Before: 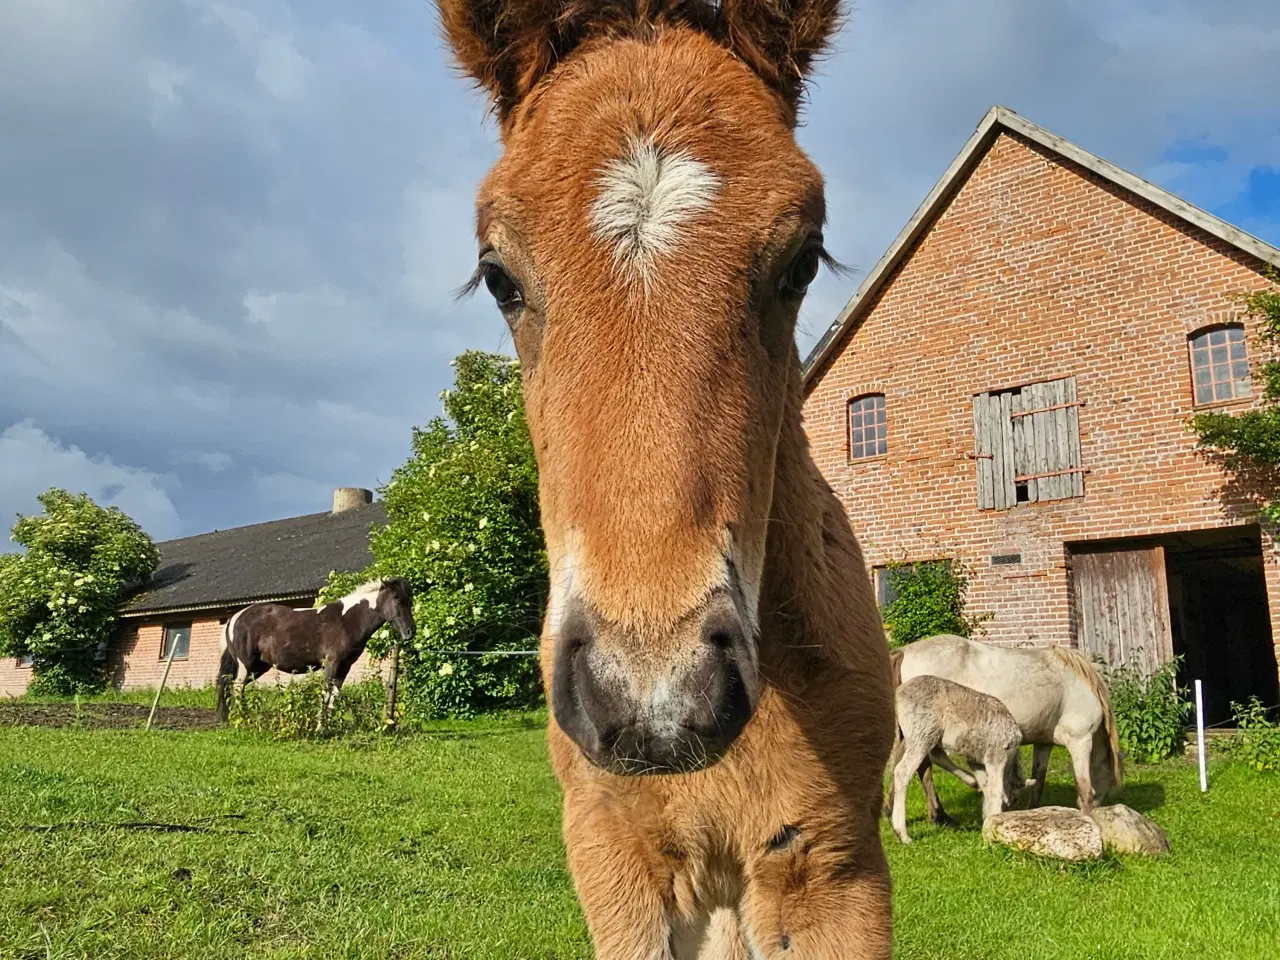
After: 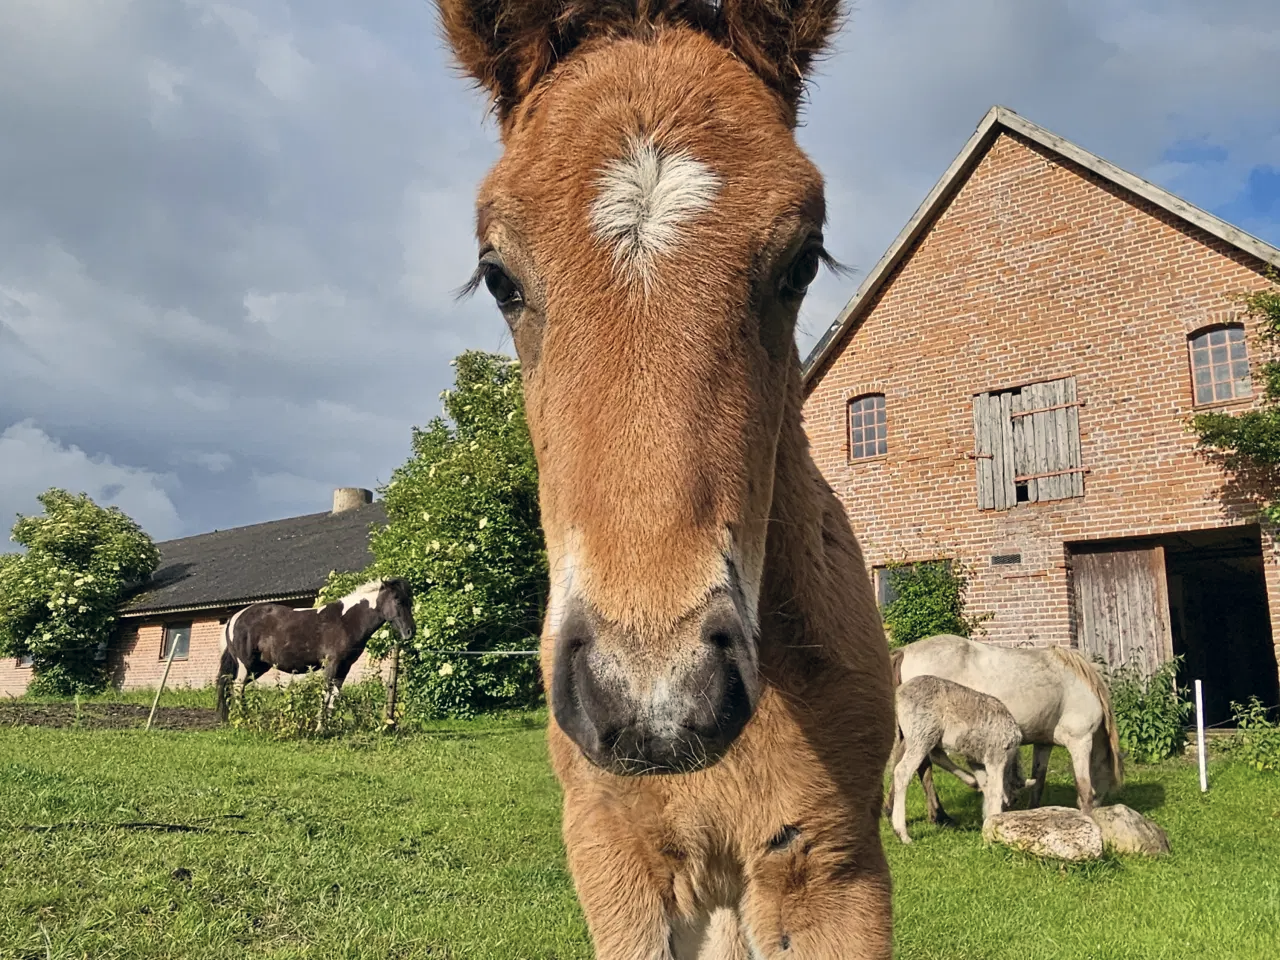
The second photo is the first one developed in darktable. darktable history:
color correction: highlights a* 2.88, highlights b* 4.99, shadows a* -1.48, shadows b* -4.83, saturation 0.785
